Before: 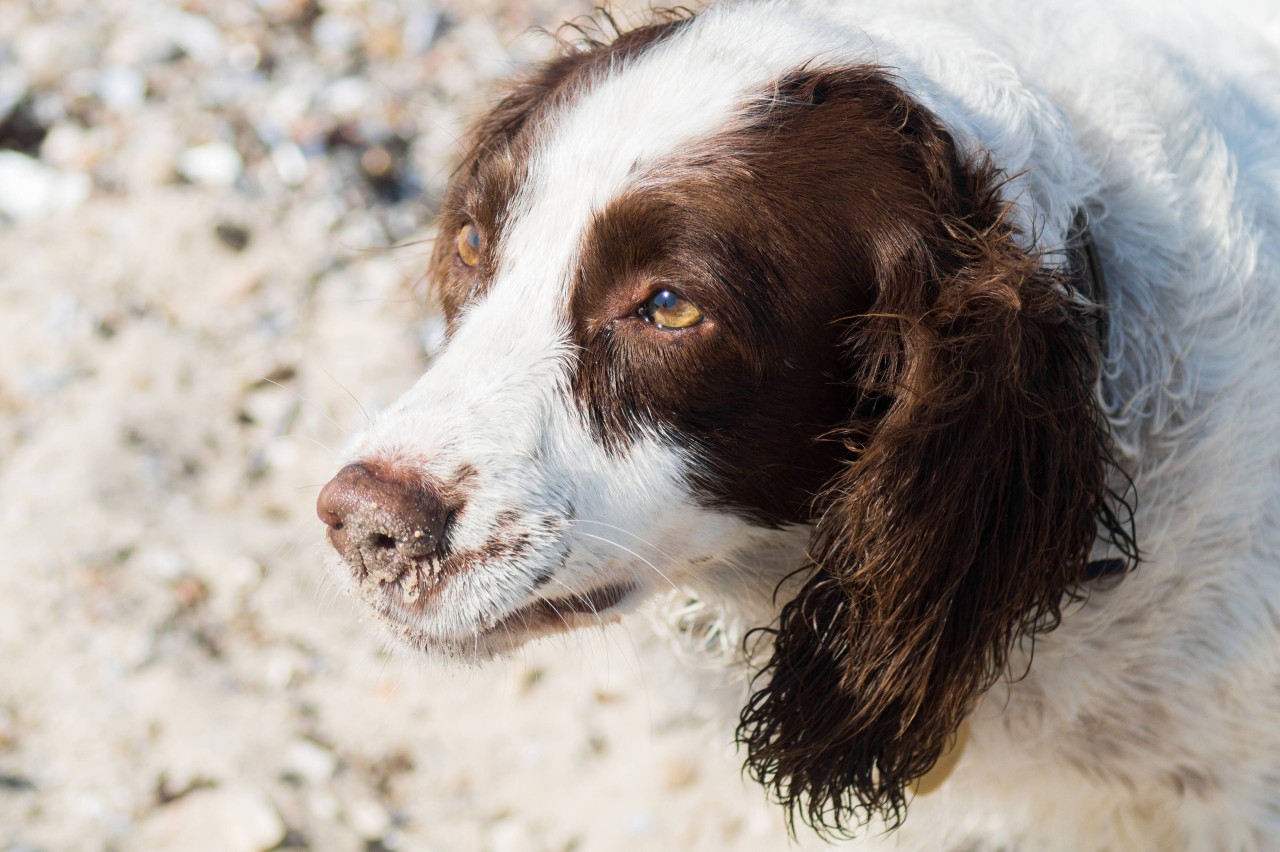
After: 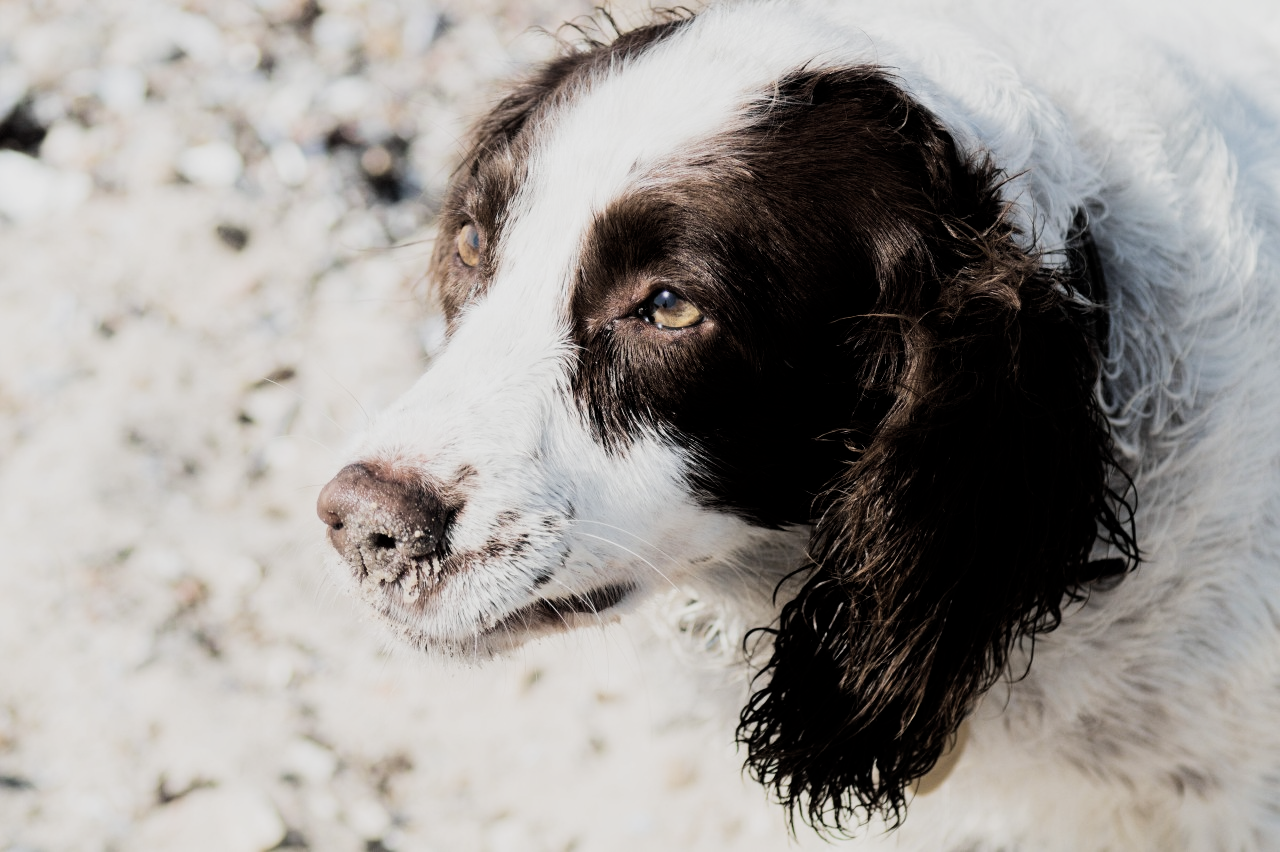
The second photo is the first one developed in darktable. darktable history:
filmic rgb: black relative exposure -5 EV, hardness 2.88, contrast 1.3, highlights saturation mix -30%
contrast brightness saturation: contrast 0.1, saturation -0.36
